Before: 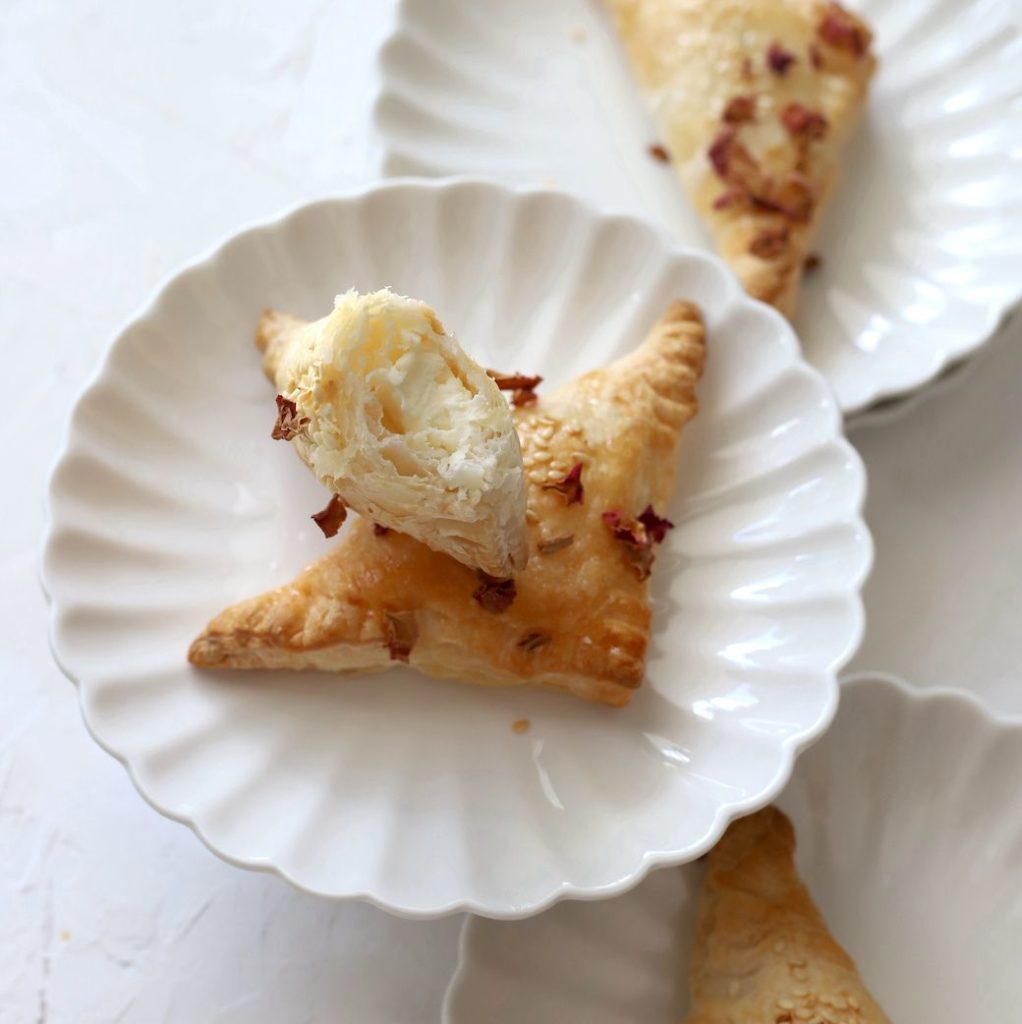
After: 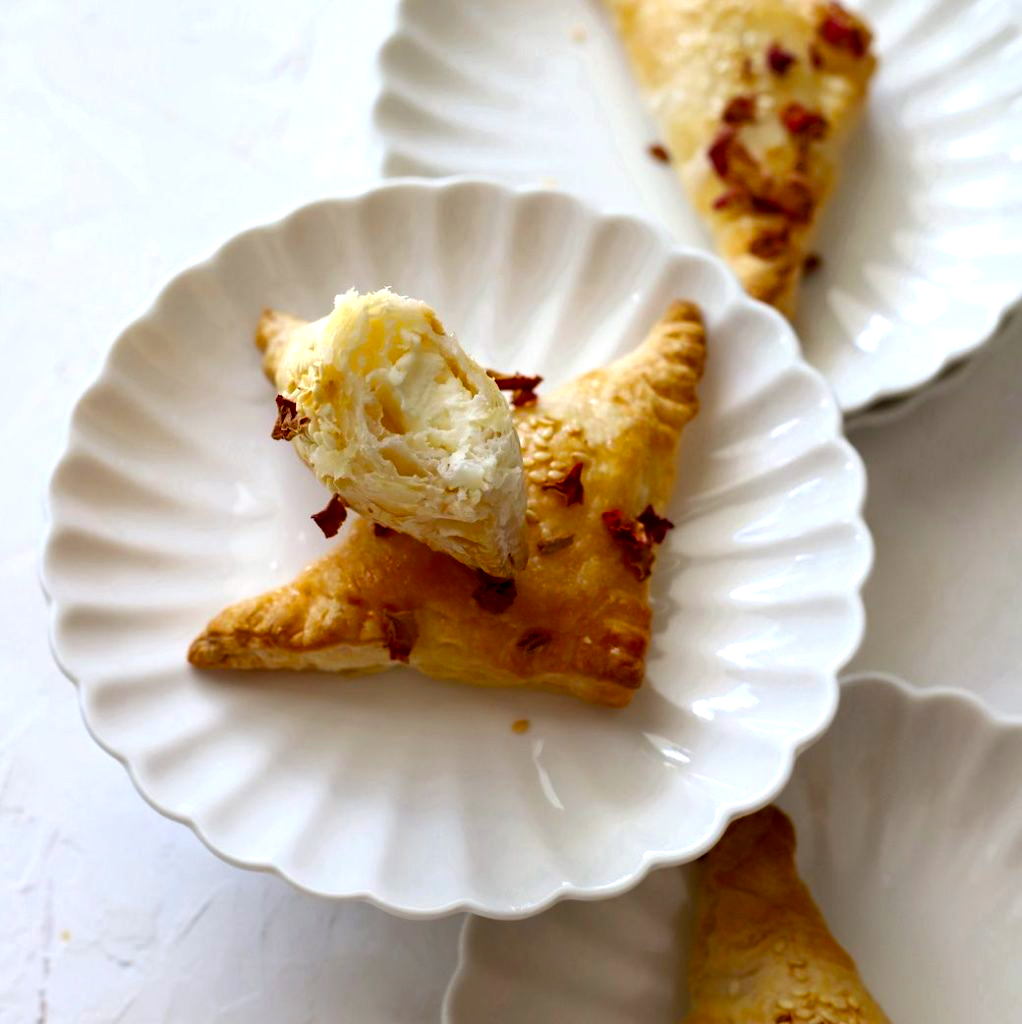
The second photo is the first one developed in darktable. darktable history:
contrast brightness saturation: contrast 0.07, brightness -0.13, saturation 0.06
contrast equalizer: octaves 7, y [[0.524 ×6], [0.512 ×6], [0.379 ×6], [0 ×6], [0 ×6]]
color balance rgb: perceptual saturation grading › global saturation 30%
white balance: emerald 1
exposure: black level correction 0.007, exposure 0.159 EV, compensate highlight preservation false
